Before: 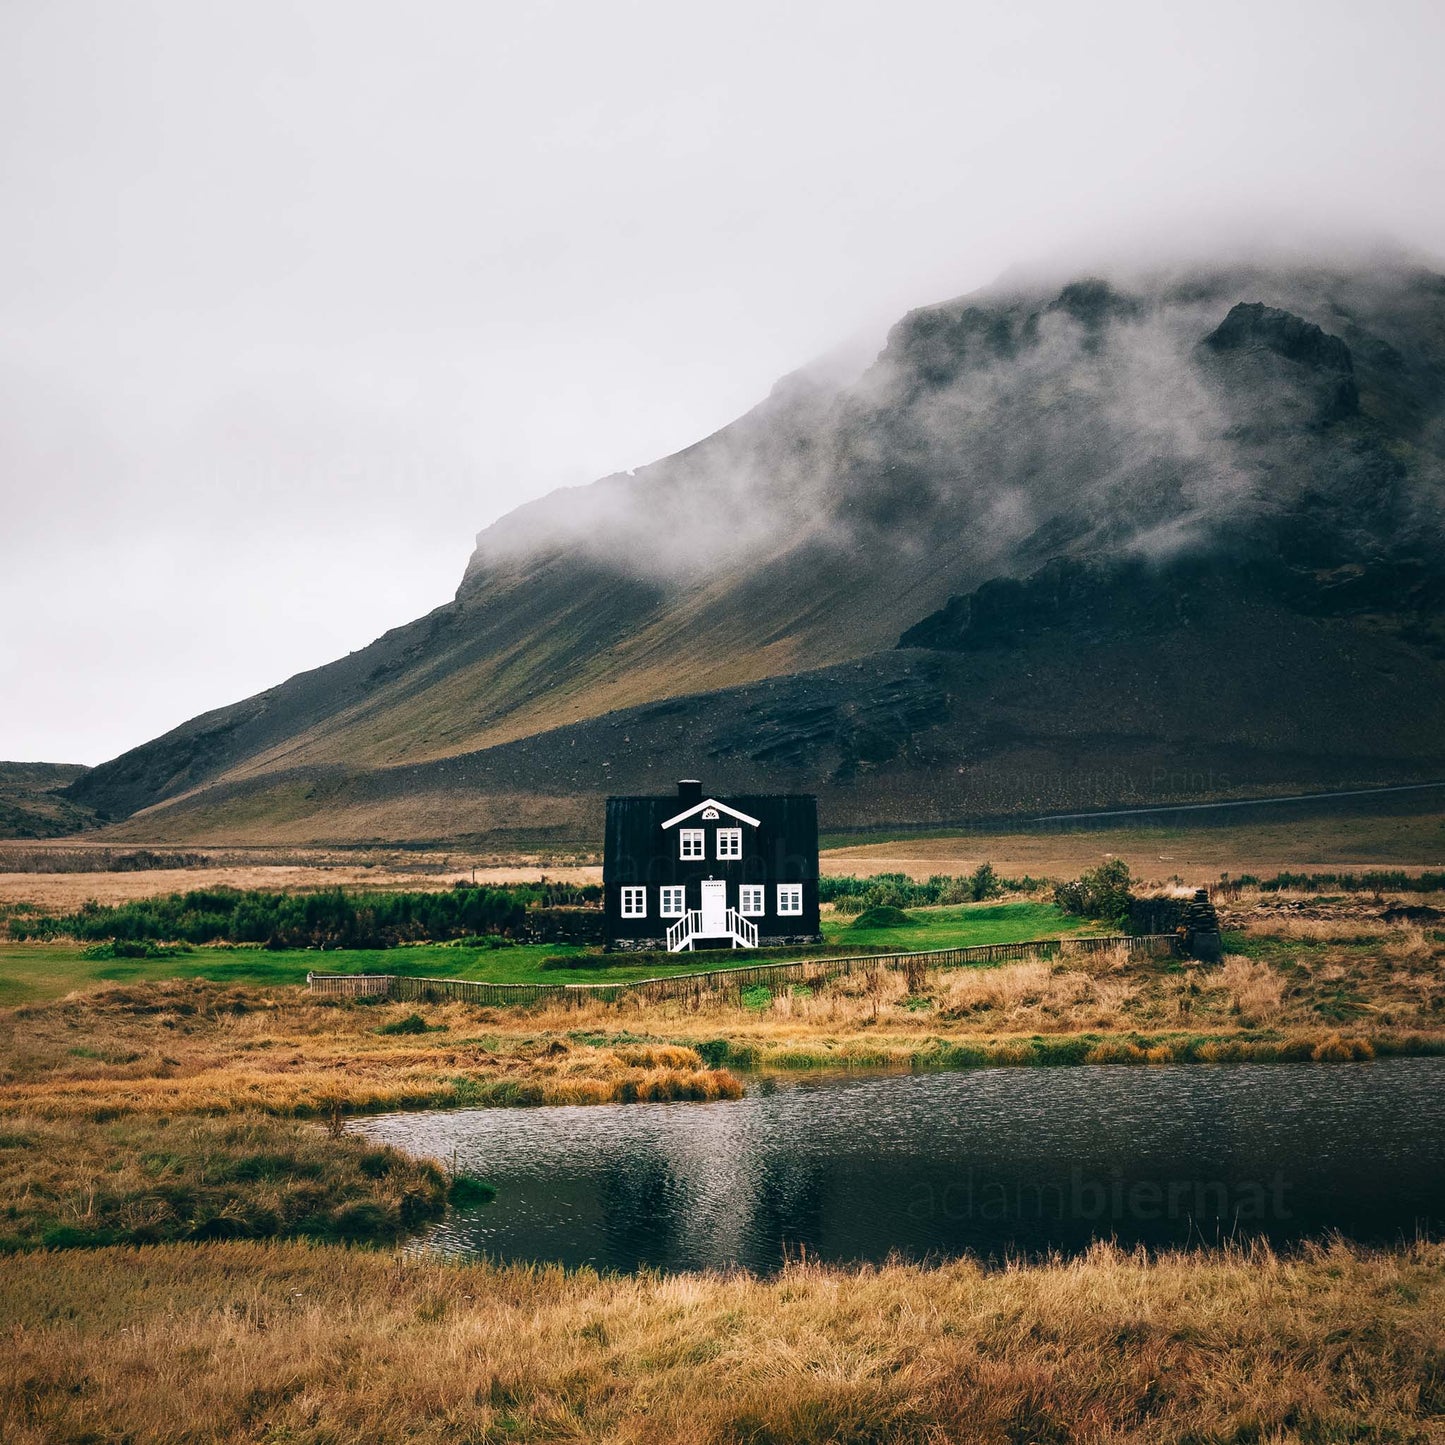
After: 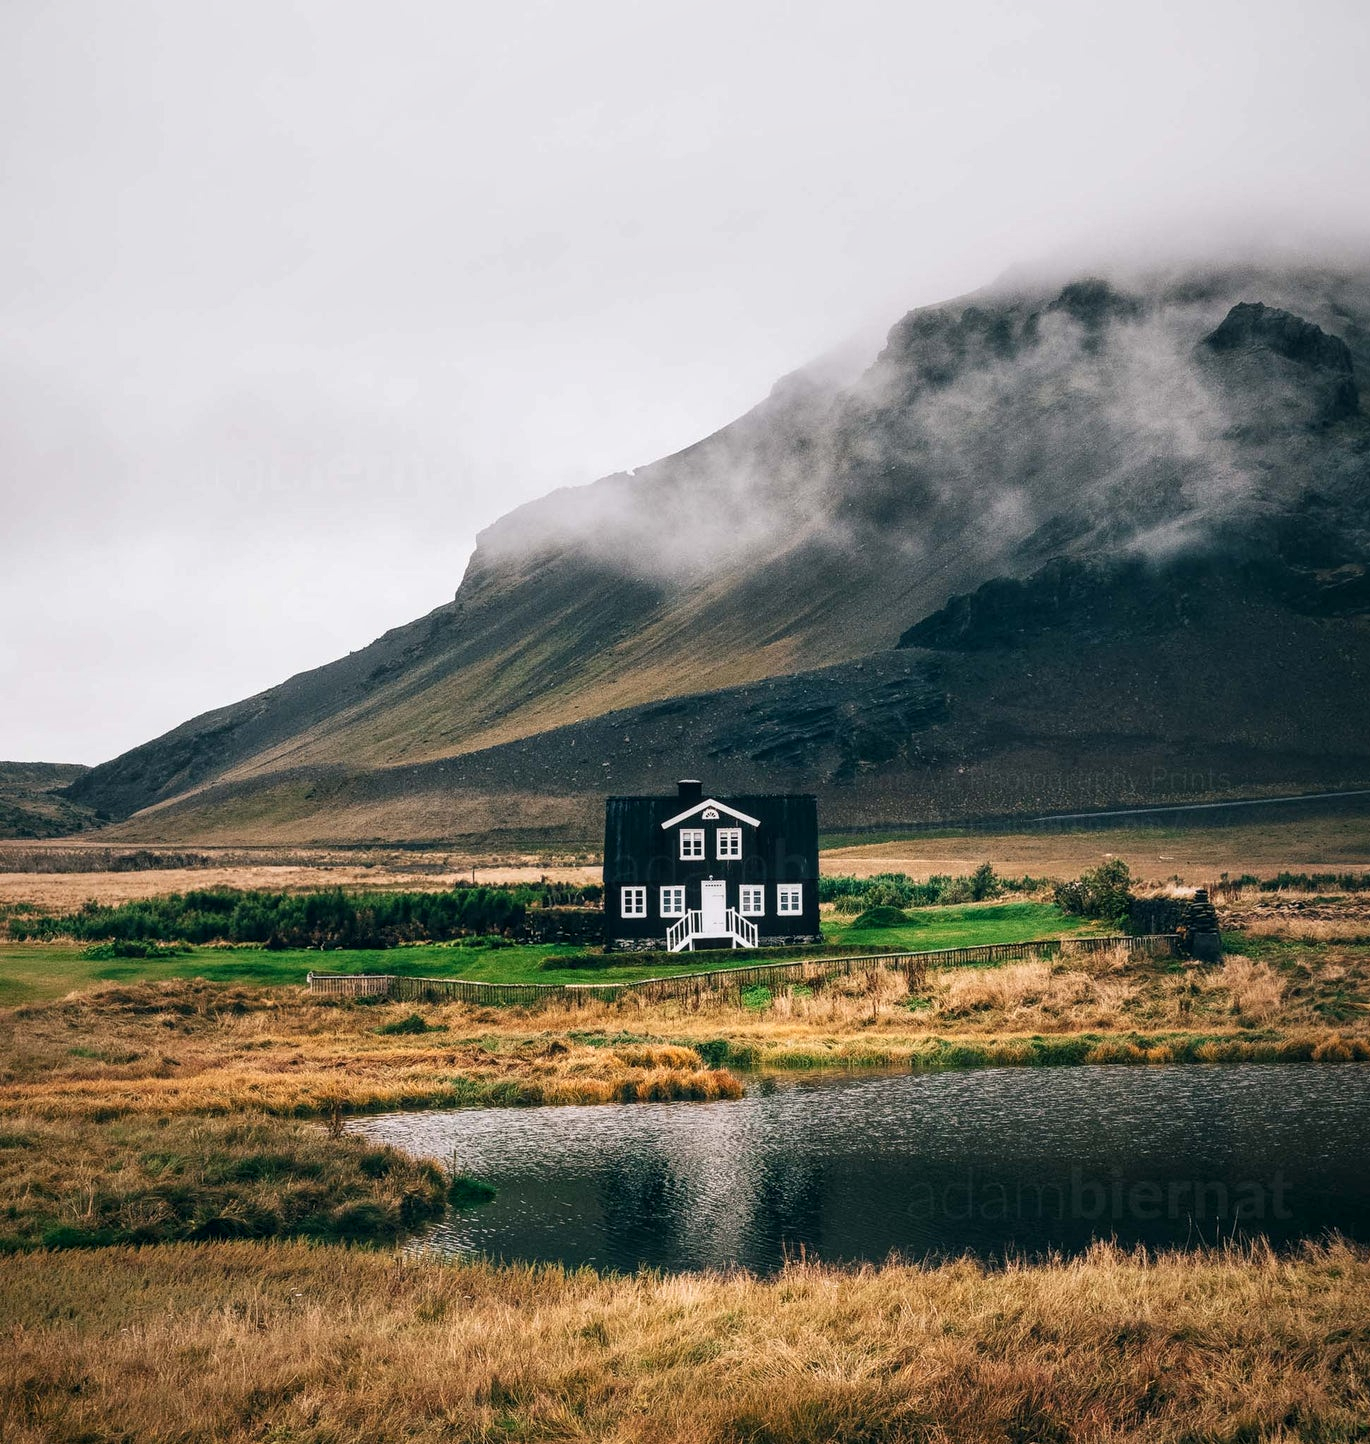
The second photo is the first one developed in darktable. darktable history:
local contrast: on, module defaults
crop and rotate: right 5.135%
